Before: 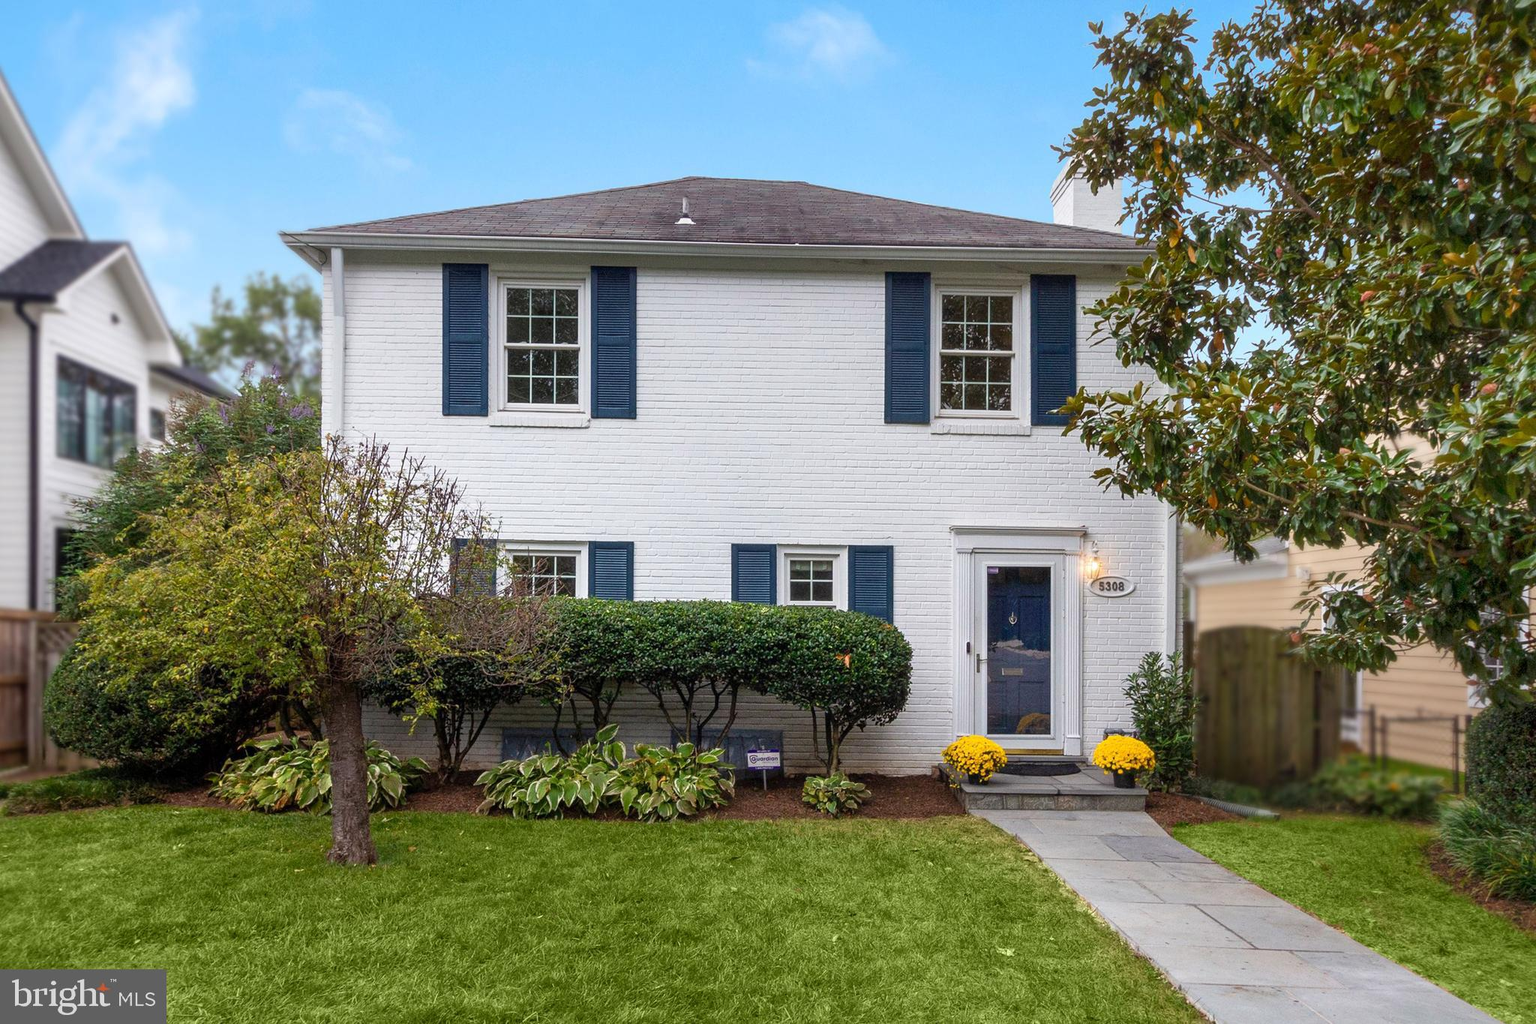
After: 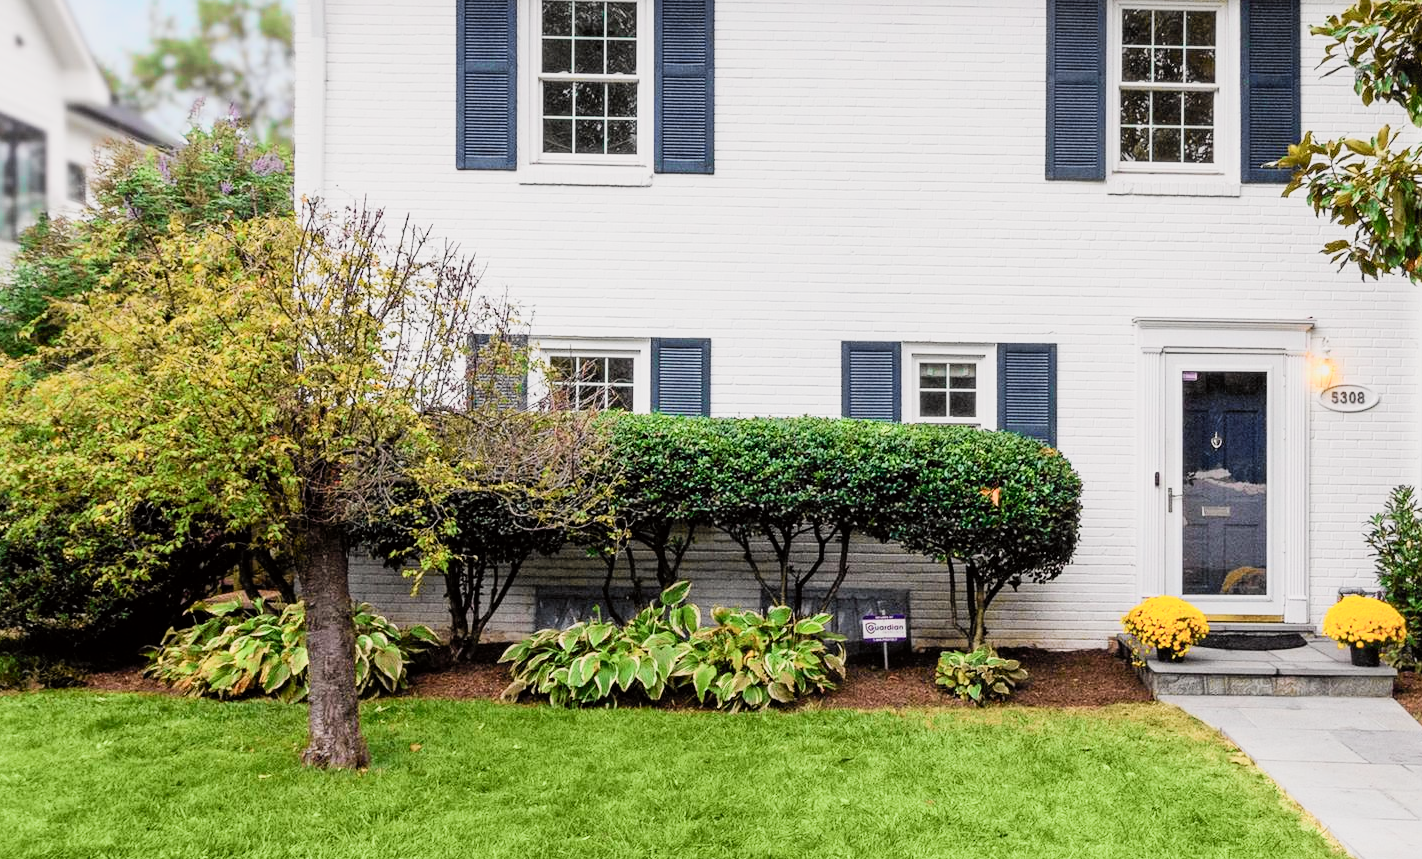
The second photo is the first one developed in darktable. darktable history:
filmic rgb: black relative exposure -7.14 EV, white relative exposure 5.37 EV, hardness 3.02
crop: left 6.551%, top 28.177%, right 23.991%, bottom 8.884%
tone curve: curves: ch0 [(0, 0) (0.055, 0.057) (0.258, 0.307) (0.434, 0.543) (0.517, 0.657) (0.745, 0.874) (1, 1)]; ch1 [(0, 0) (0.346, 0.307) (0.418, 0.383) (0.46, 0.439) (0.482, 0.493) (0.502, 0.503) (0.517, 0.514) (0.55, 0.561) (0.588, 0.603) (0.646, 0.688) (1, 1)]; ch2 [(0, 0) (0.346, 0.34) (0.431, 0.45) (0.485, 0.499) (0.5, 0.503) (0.527, 0.525) (0.545, 0.562) (0.679, 0.706) (1, 1)], color space Lab, independent channels, preserve colors none
exposure: black level correction 0, exposure 0.499 EV, compensate highlight preservation false
